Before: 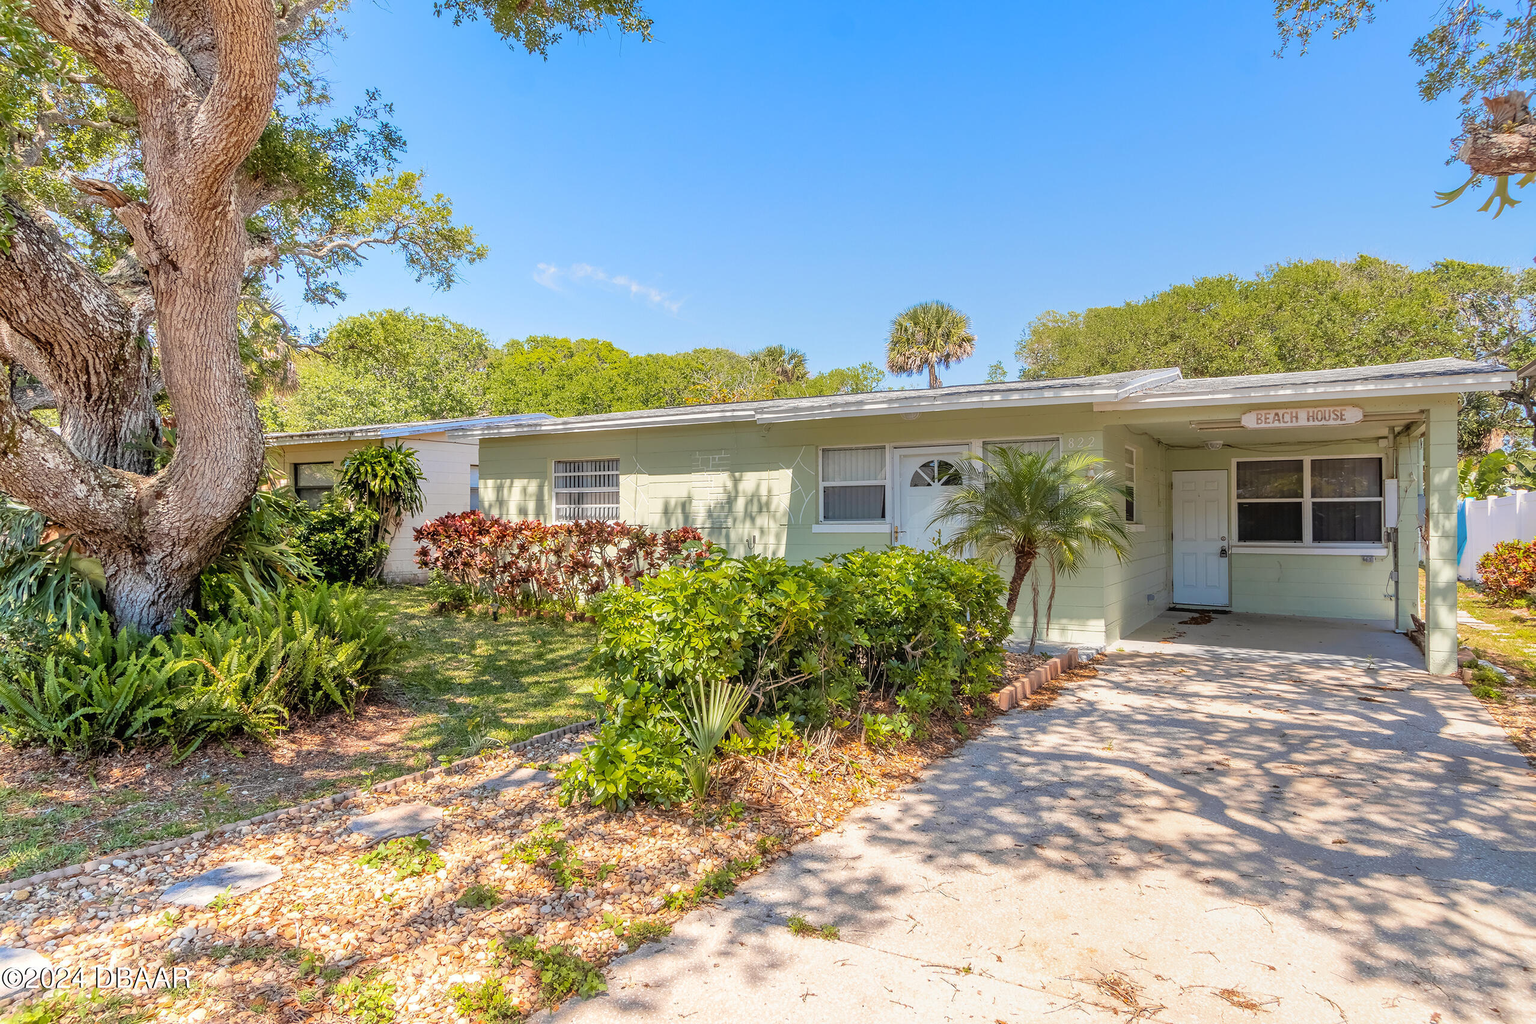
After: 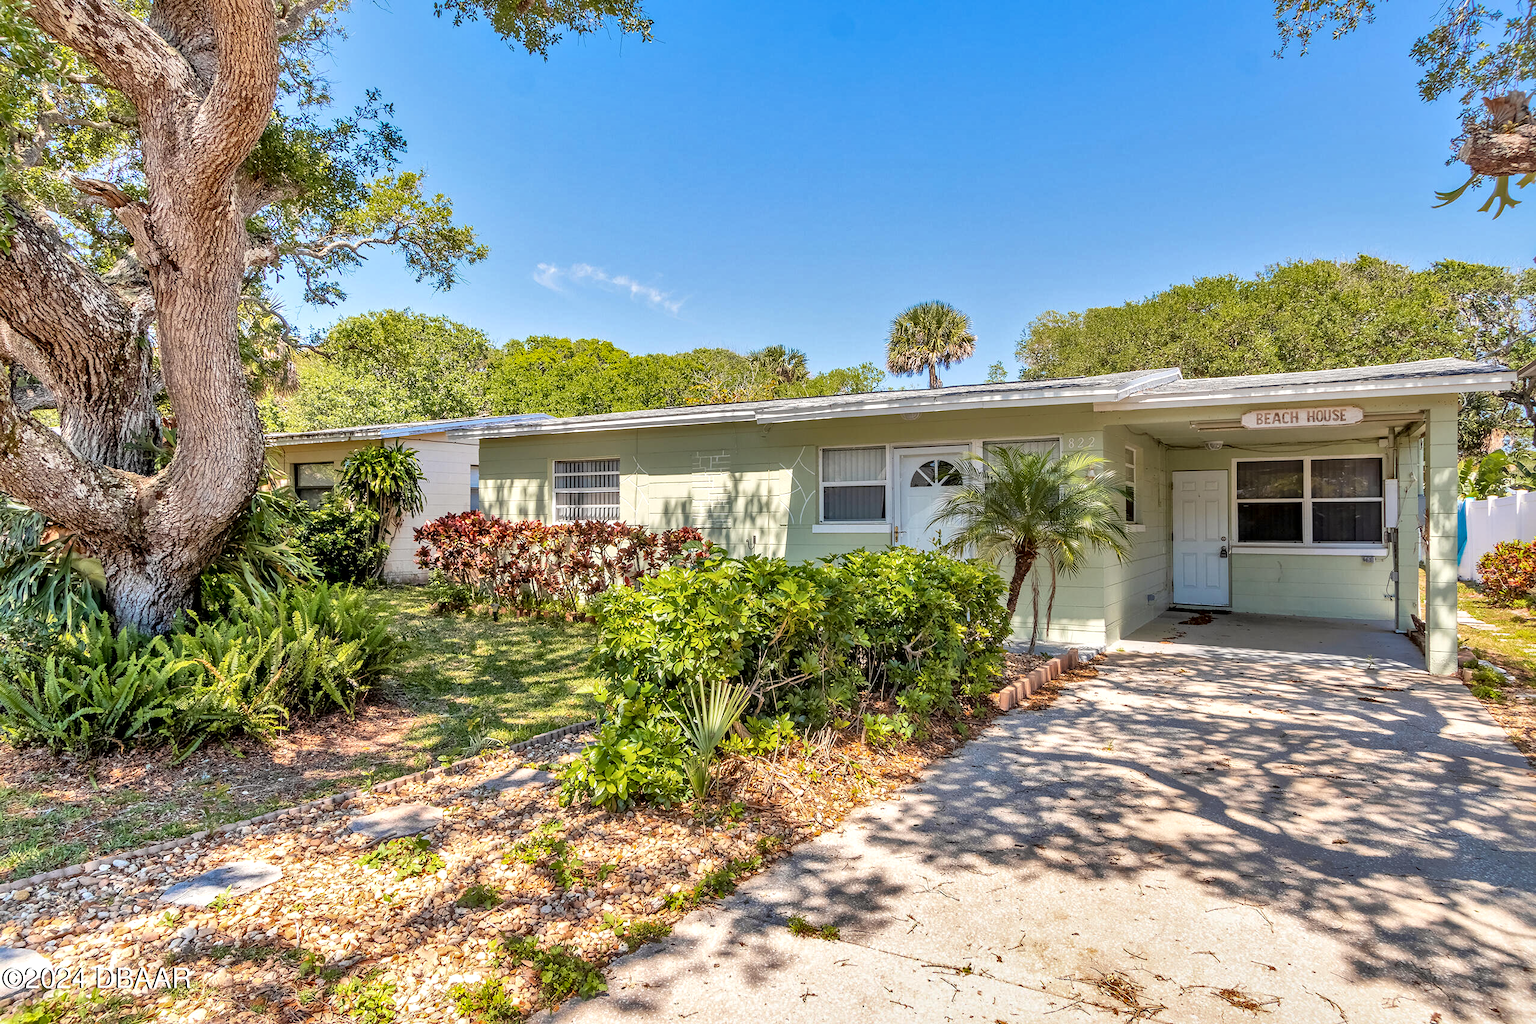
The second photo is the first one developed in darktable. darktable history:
shadows and highlights: radius 133.83, soften with gaussian
local contrast: mode bilateral grid, contrast 50, coarseness 50, detail 150%, midtone range 0.2
